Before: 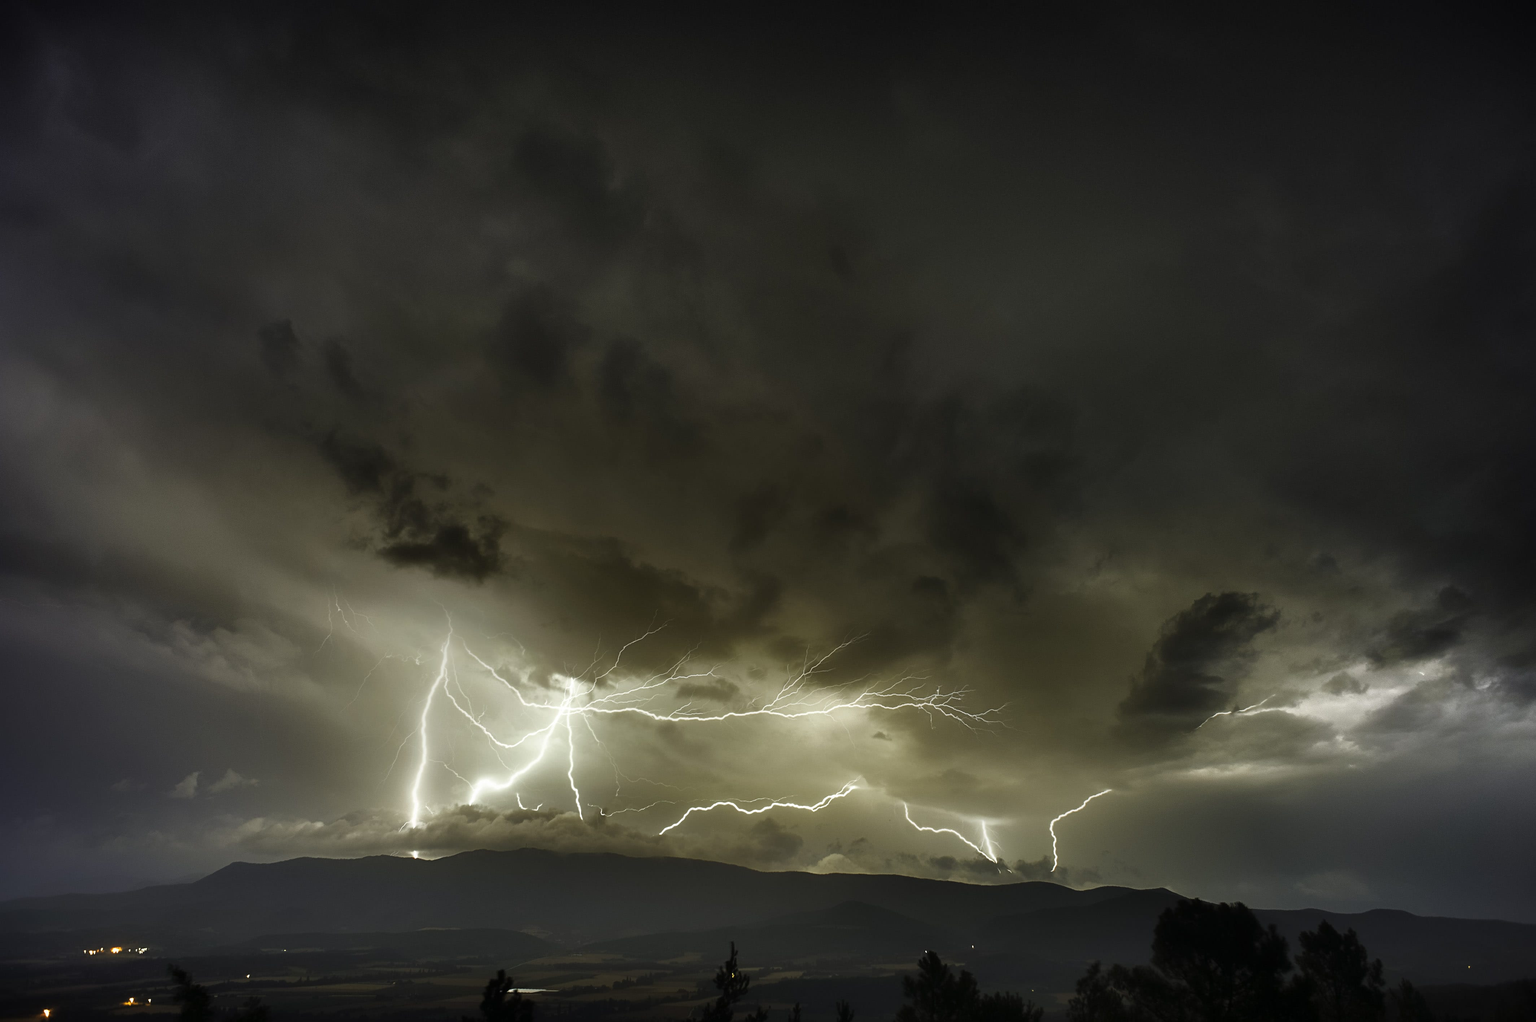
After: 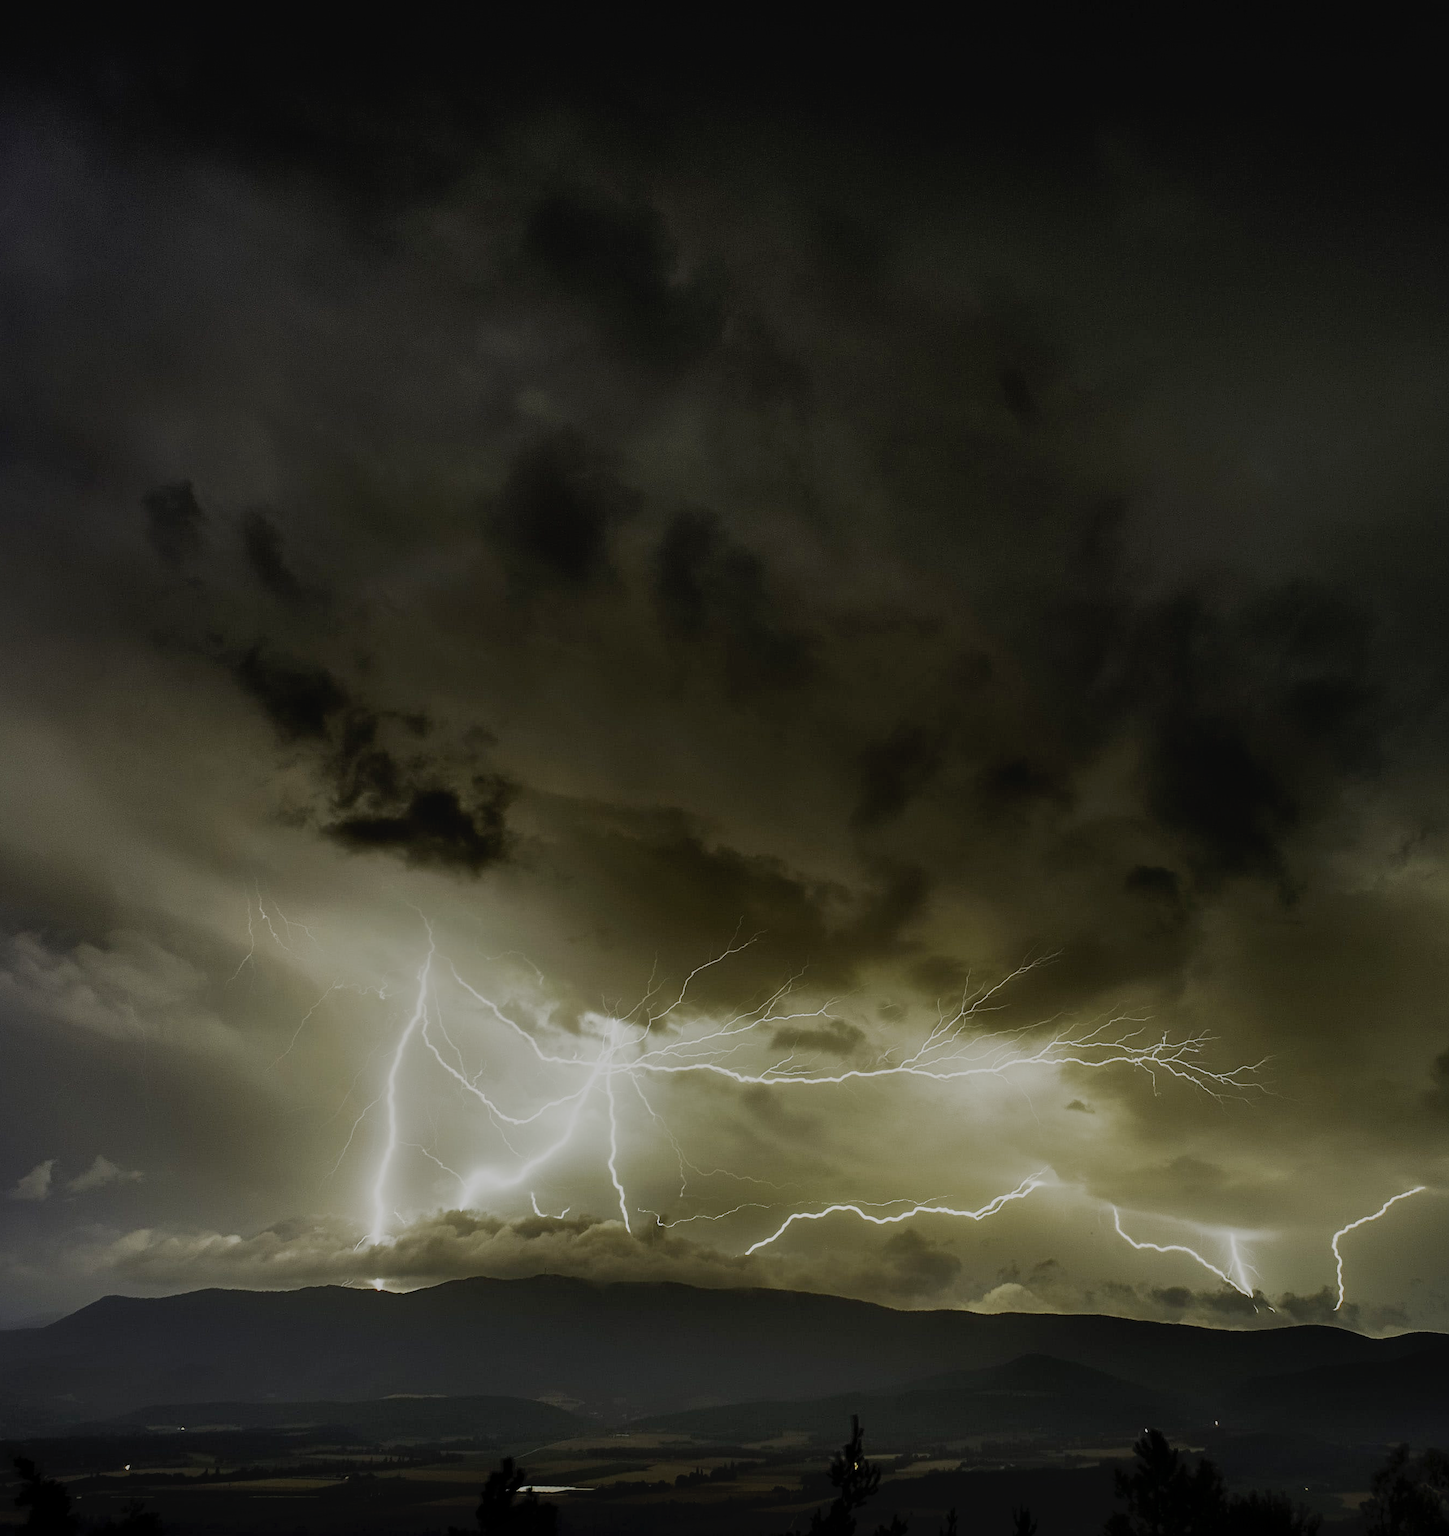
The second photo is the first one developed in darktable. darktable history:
crop: left 10.644%, right 26.528%
exposure: black level correction 0, exposure 0.7 EV, compensate exposure bias true, compensate highlight preservation false
tone curve: curves: ch0 [(0, 0) (0.003, 0.027) (0.011, 0.03) (0.025, 0.04) (0.044, 0.063) (0.069, 0.093) (0.1, 0.125) (0.136, 0.153) (0.177, 0.191) (0.224, 0.232) (0.277, 0.279) (0.335, 0.333) (0.399, 0.39) (0.468, 0.457) (0.543, 0.535) (0.623, 0.611) (0.709, 0.683) (0.801, 0.758) (0.898, 0.853) (1, 1)], preserve colors none
local contrast: detail 110%
sharpen: radius 1.272, amount 0.305, threshold 0
shadows and highlights: shadows 25, white point adjustment -3, highlights -30
filmic rgb: middle gray luminance 29%, black relative exposure -10.3 EV, white relative exposure 5.5 EV, threshold 6 EV, target black luminance 0%, hardness 3.95, latitude 2.04%, contrast 1.132, highlights saturation mix 5%, shadows ↔ highlights balance 15.11%, preserve chrominance no, color science v3 (2019), use custom middle-gray values true, iterations of high-quality reconstruction 0, enable highlight reconstruction true
